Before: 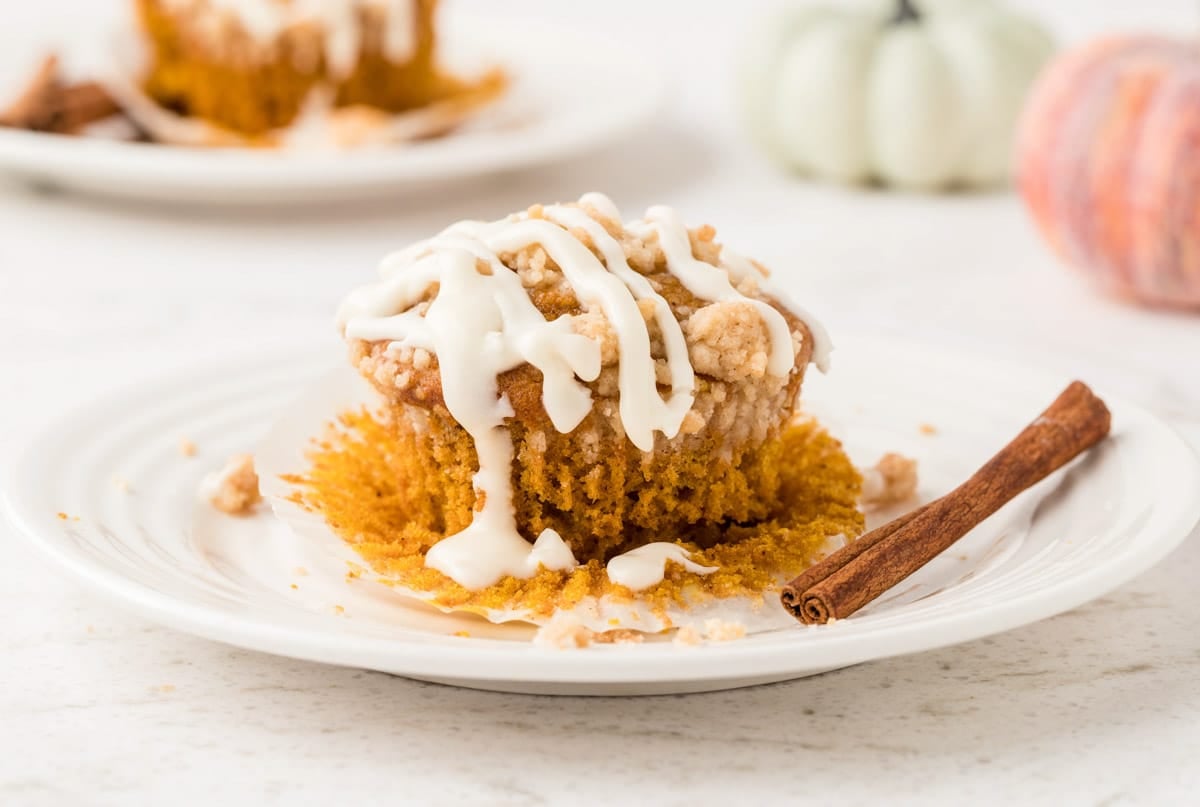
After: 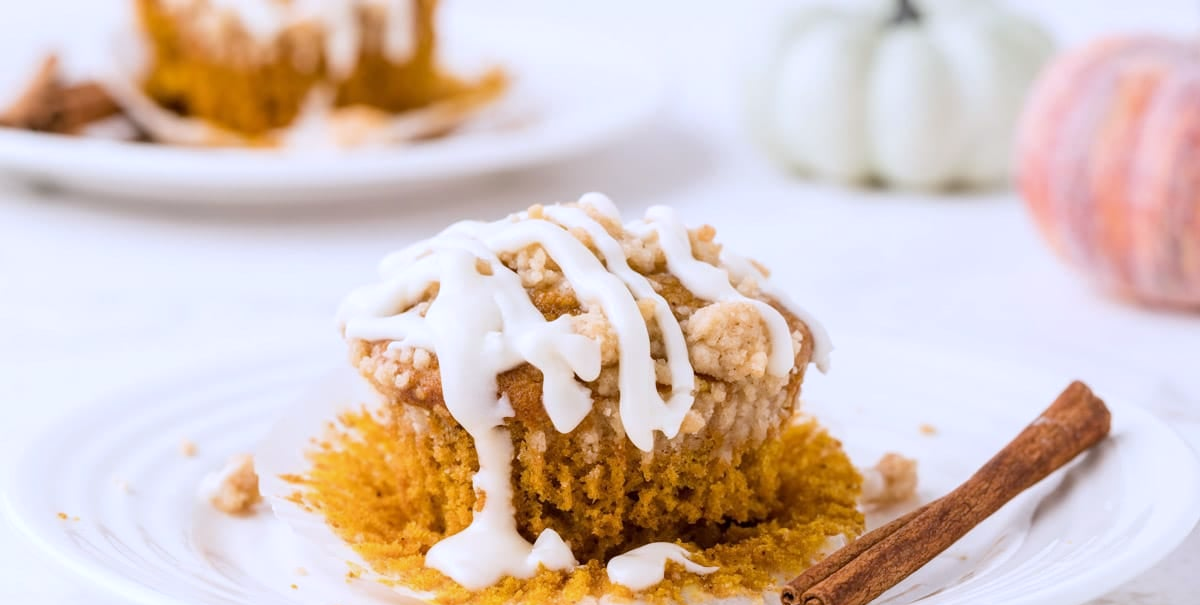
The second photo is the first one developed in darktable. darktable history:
white balance: red 0.967, blue 1.119, emerald 0.756
crop: bottom 24.988%
